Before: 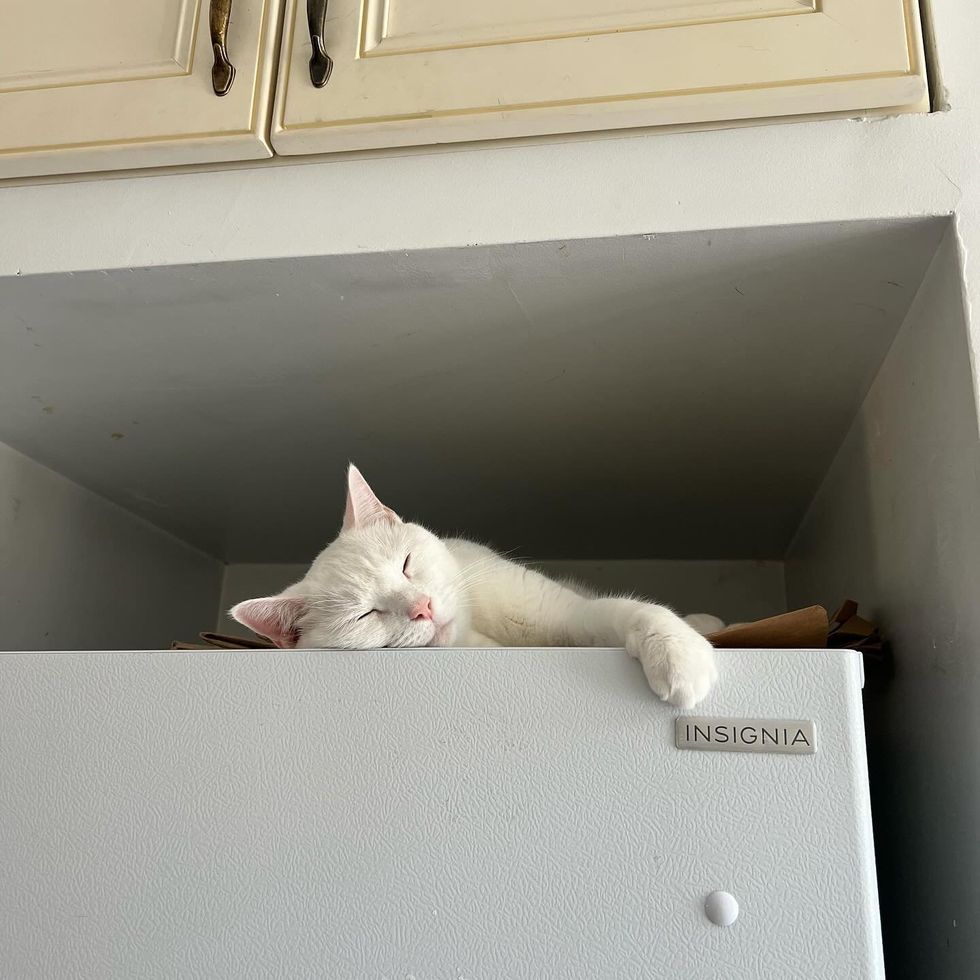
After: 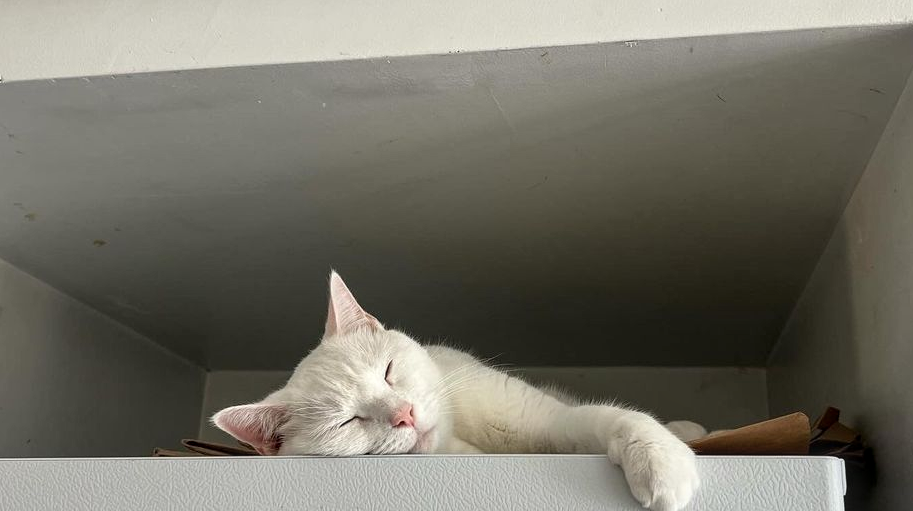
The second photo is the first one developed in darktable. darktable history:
local contrast: on, module defaults
crop: left 1.846%, top 19.705%, right 4.97%, bottom 28.147%
